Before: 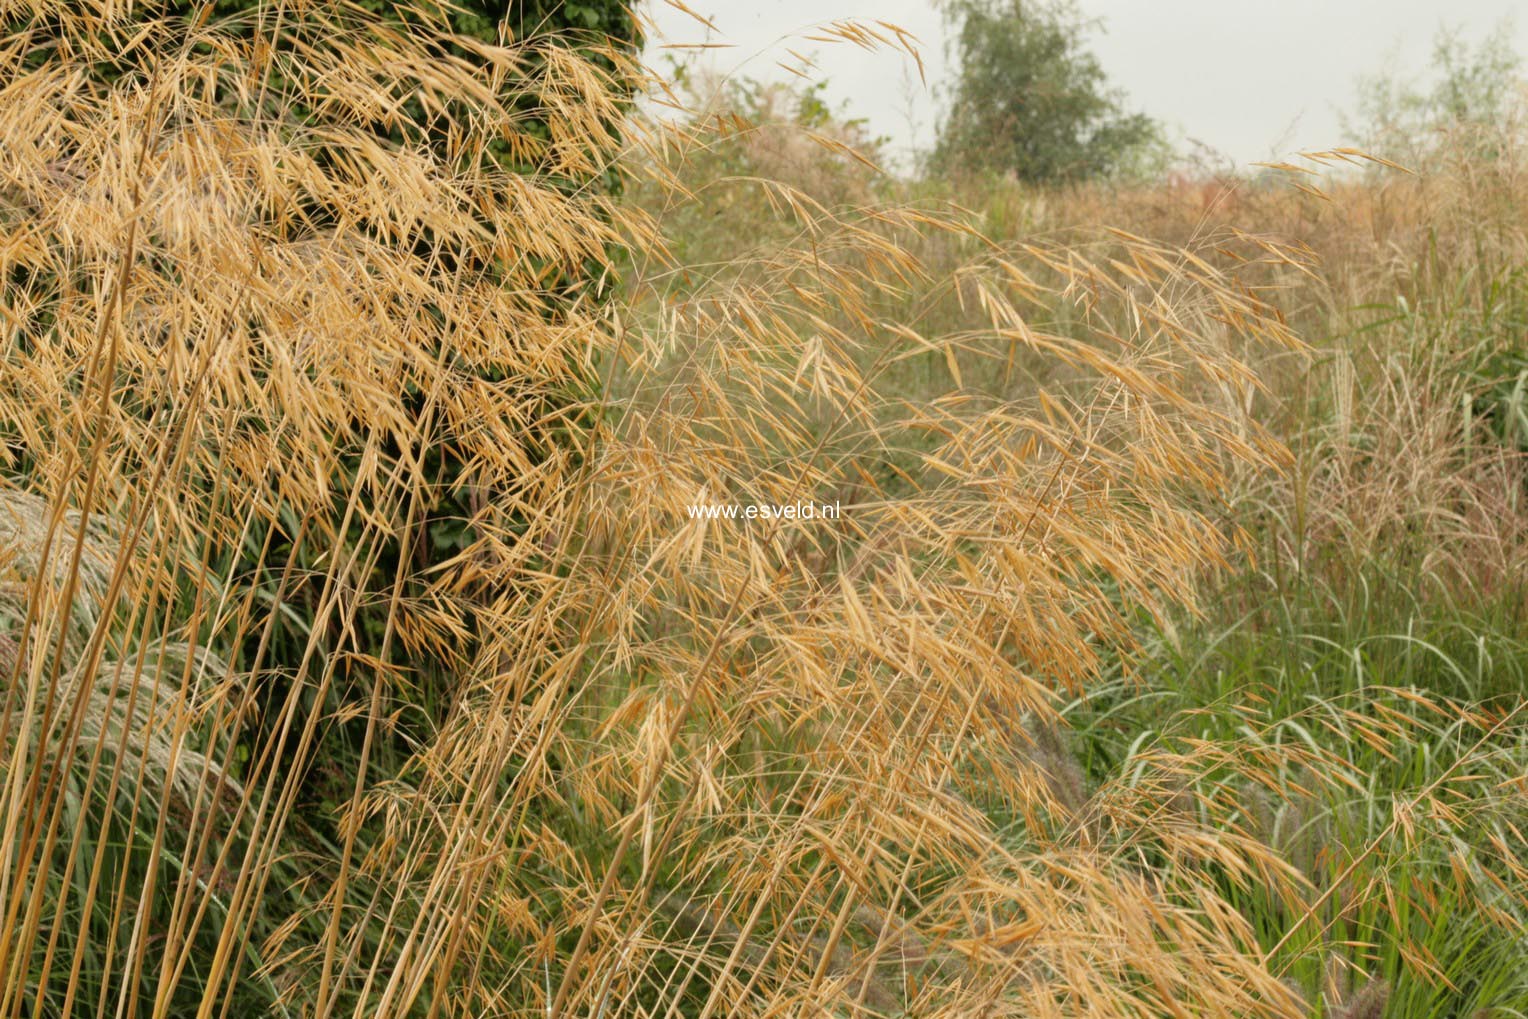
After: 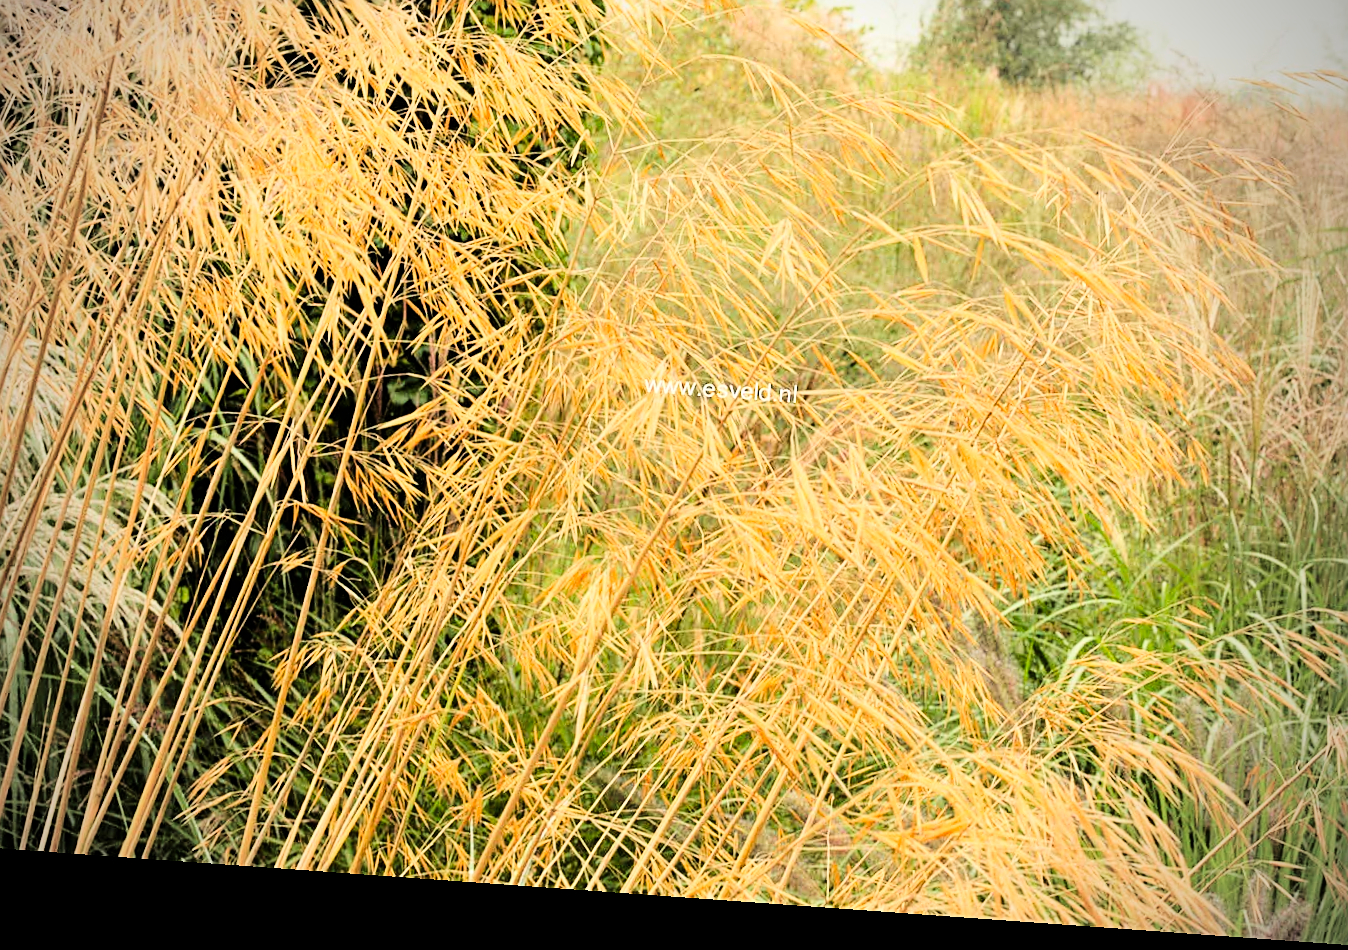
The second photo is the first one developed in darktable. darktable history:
color correction: saturation 1.1
rotate and perspective: rotation 4.1°, automatic cropping off
tone curve: curves: ch0 [(0, 0) (0.004, 0) (0.133, 0.071) (0.325, 0.456) (0.832, 0.957) (1, 1)], color space Lab, linked channels, preserve colors none
exposure: exposure -0.072 EV, compensate highlight preservation false
crop and rotate: left 4.842%, top 15.51%, right 10.668%
vignetting: fall-off start 71.74%
sharpen: amount 0.6
